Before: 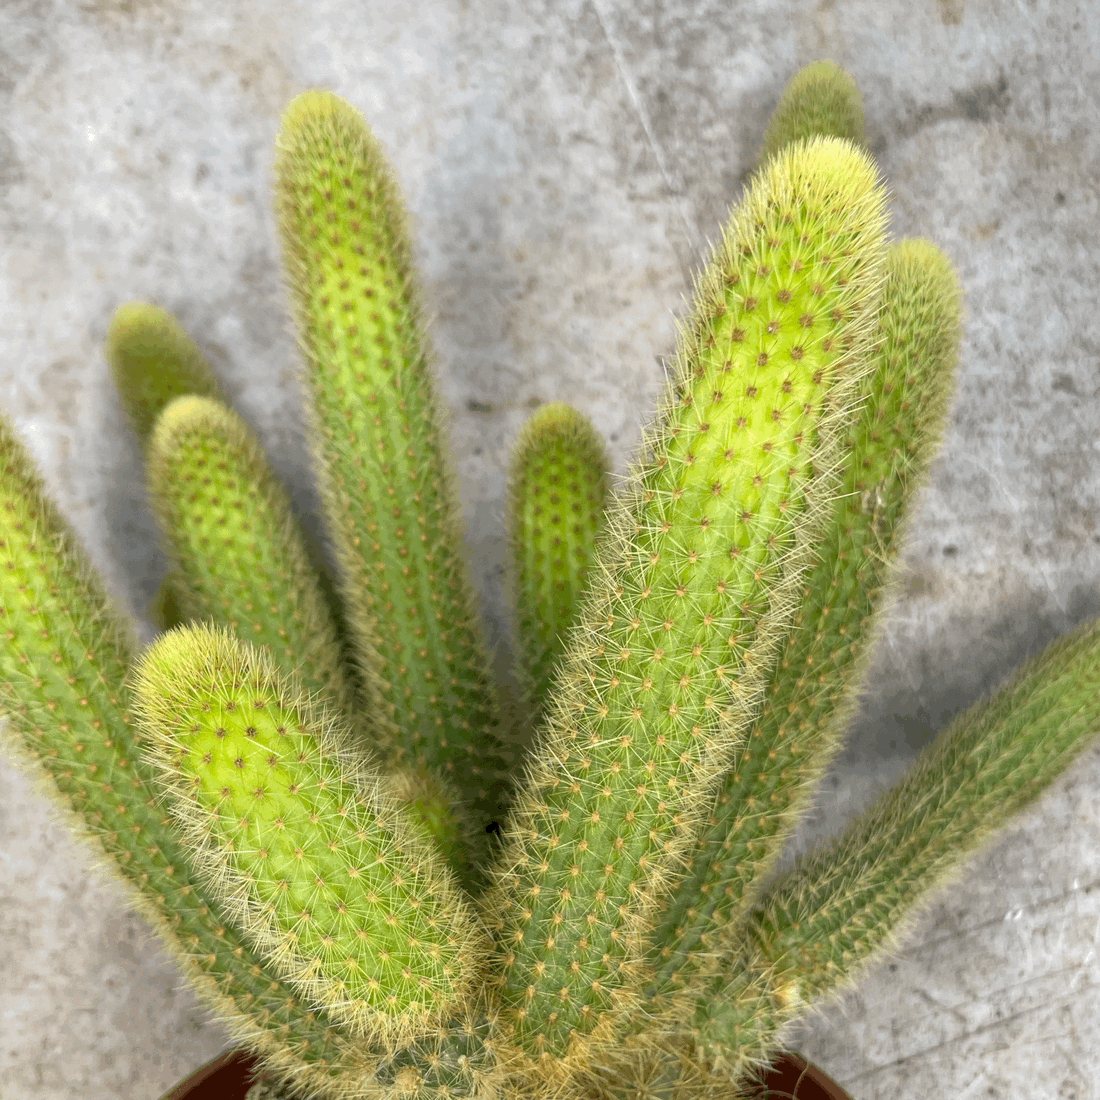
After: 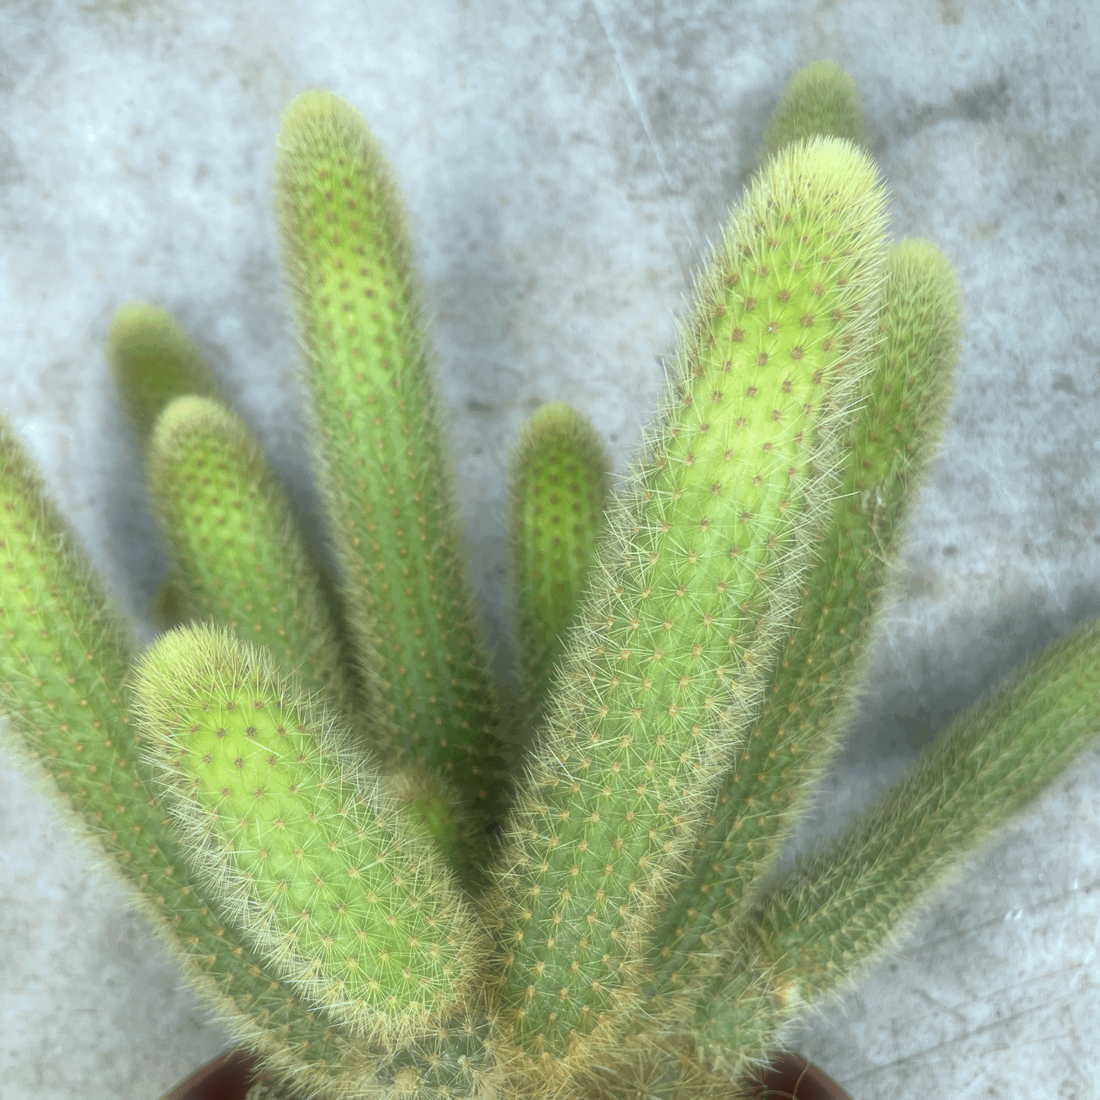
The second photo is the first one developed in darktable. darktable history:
soften: size 60.24%, saturation 65.46%, brightness 0.506 EV, mix 25.7%
color correction: highlights a* -10.04, highlights b* -10.37
